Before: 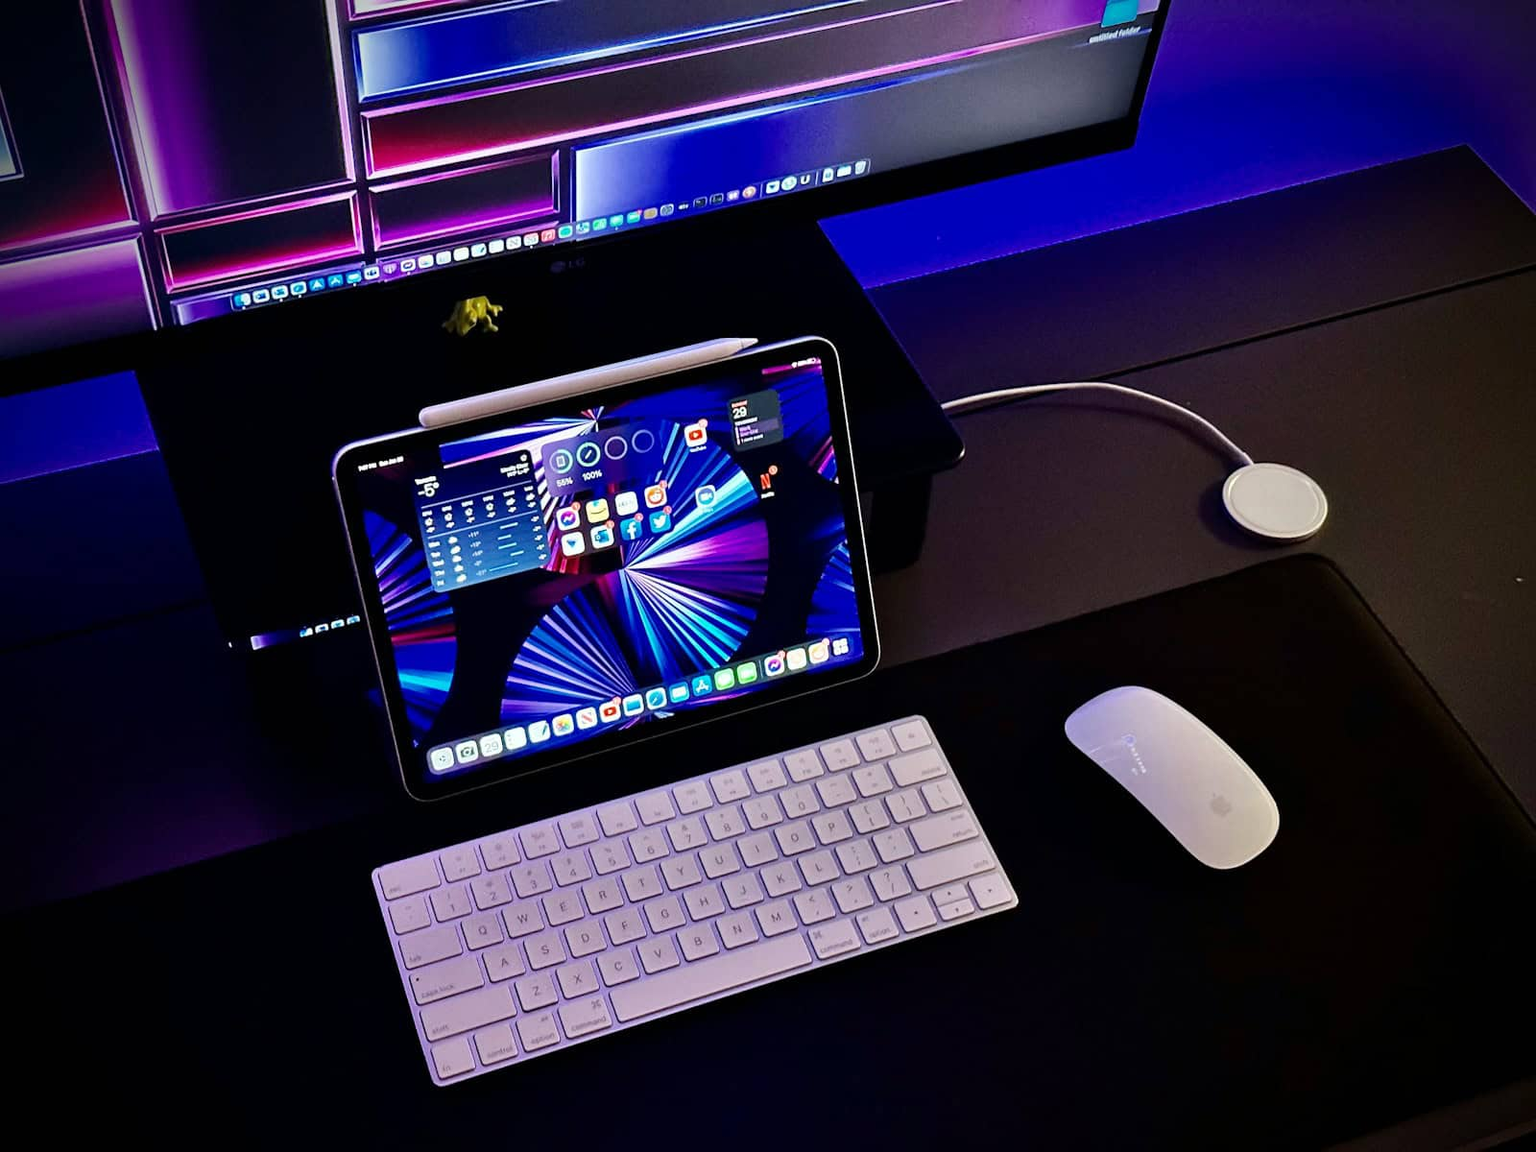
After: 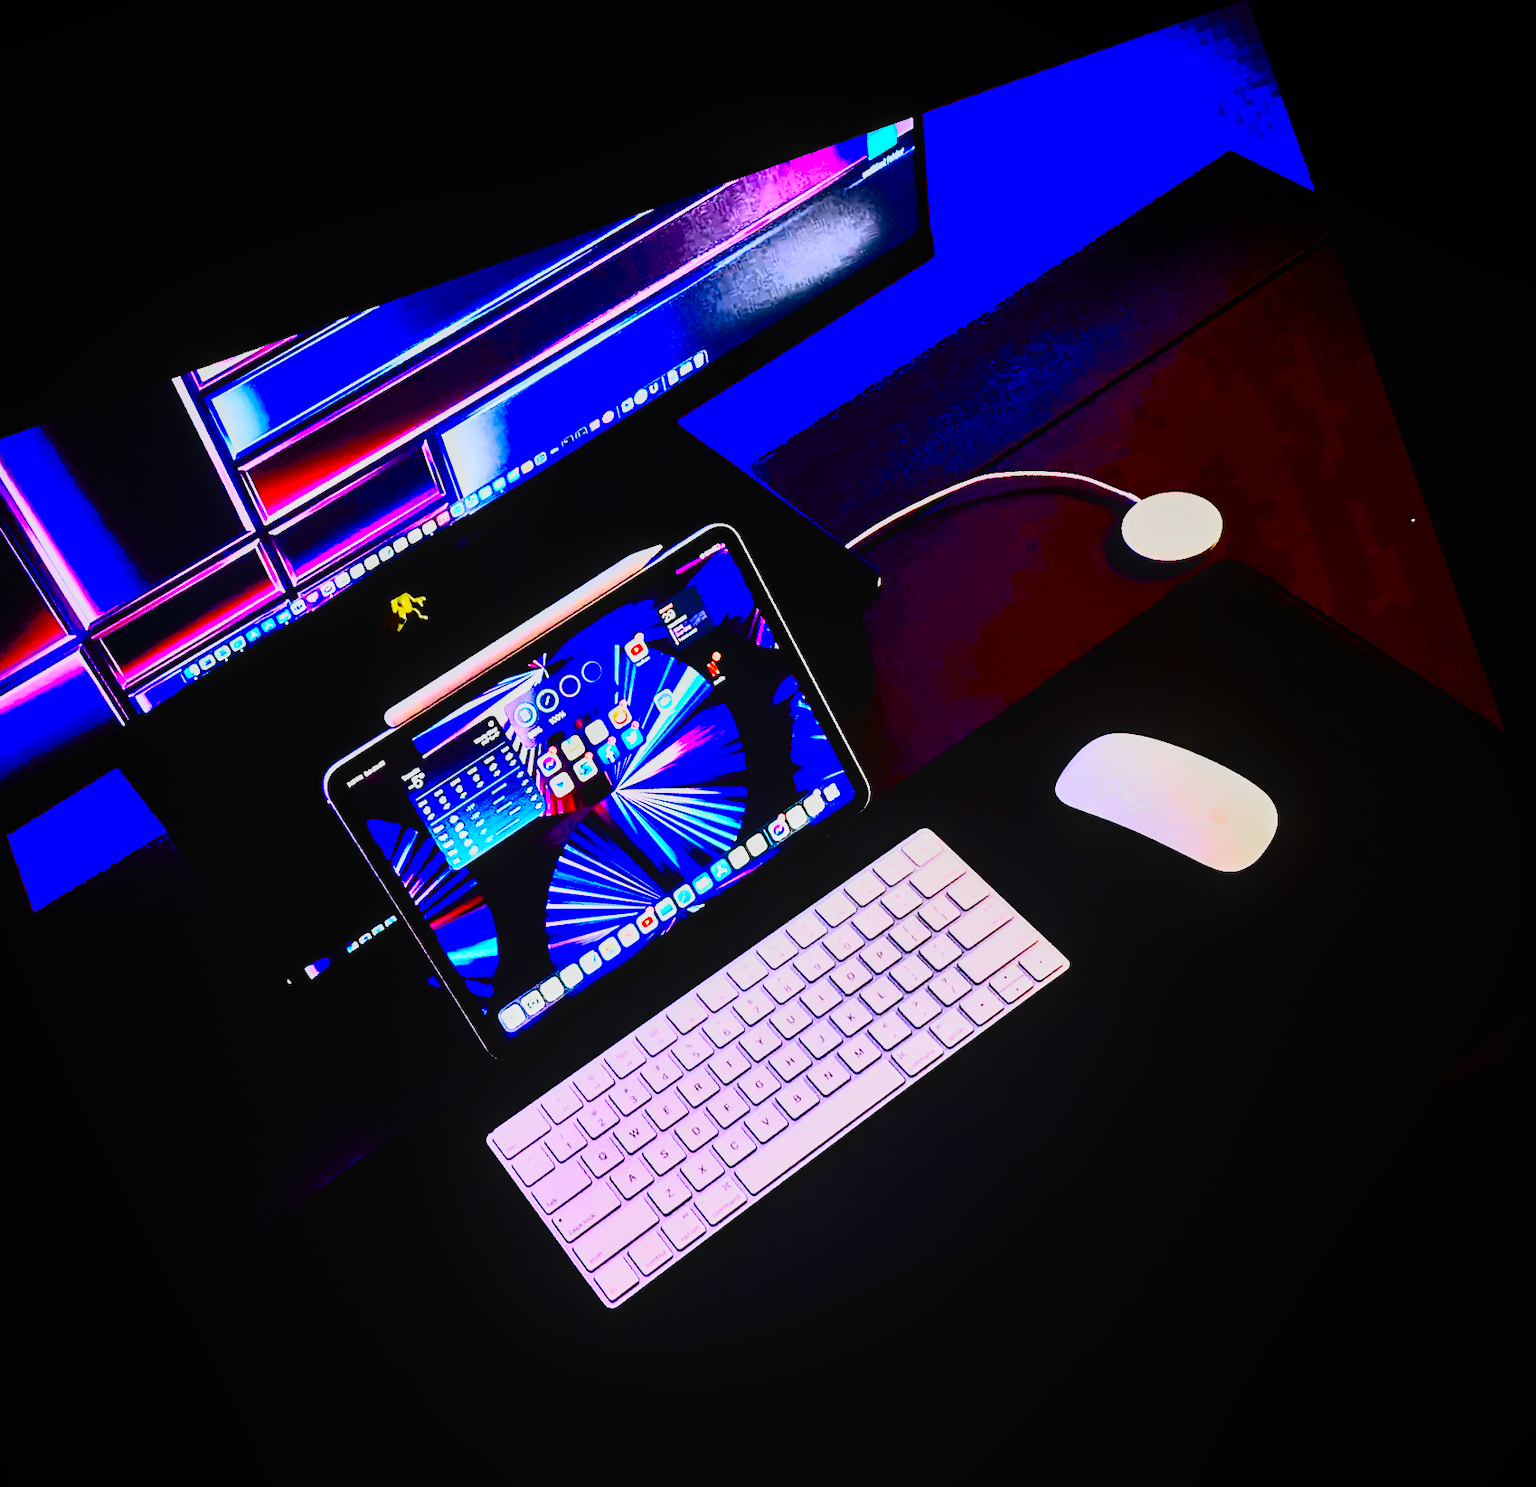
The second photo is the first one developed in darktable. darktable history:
base curve: curves: ch0 [(0, 0) (0.026, 0.03) (0.109, 0.232) (0.351, 0.748) (0.669, 0.968) (1, 1)], preserve colors none
contrast brightness saturation: contrast 0.77, brightness -1, saturation 1
color zones: curves: ch1 [(0, 0.679) (0.143, 0.647) (0.286, 0.261) (0.378, -0.011) (0.571, 0.396) (0.714, 0.399) (0.857, 0.406) (1, 0.679)]
local contrast: highlights 55%, shadows 52%, detail 130%, midtone range 0.452
shadows and highlights: soften with gaussian
crop and rotate: angle 19.43°, left 6.812%, right 4.125%, bottom 1.087%
